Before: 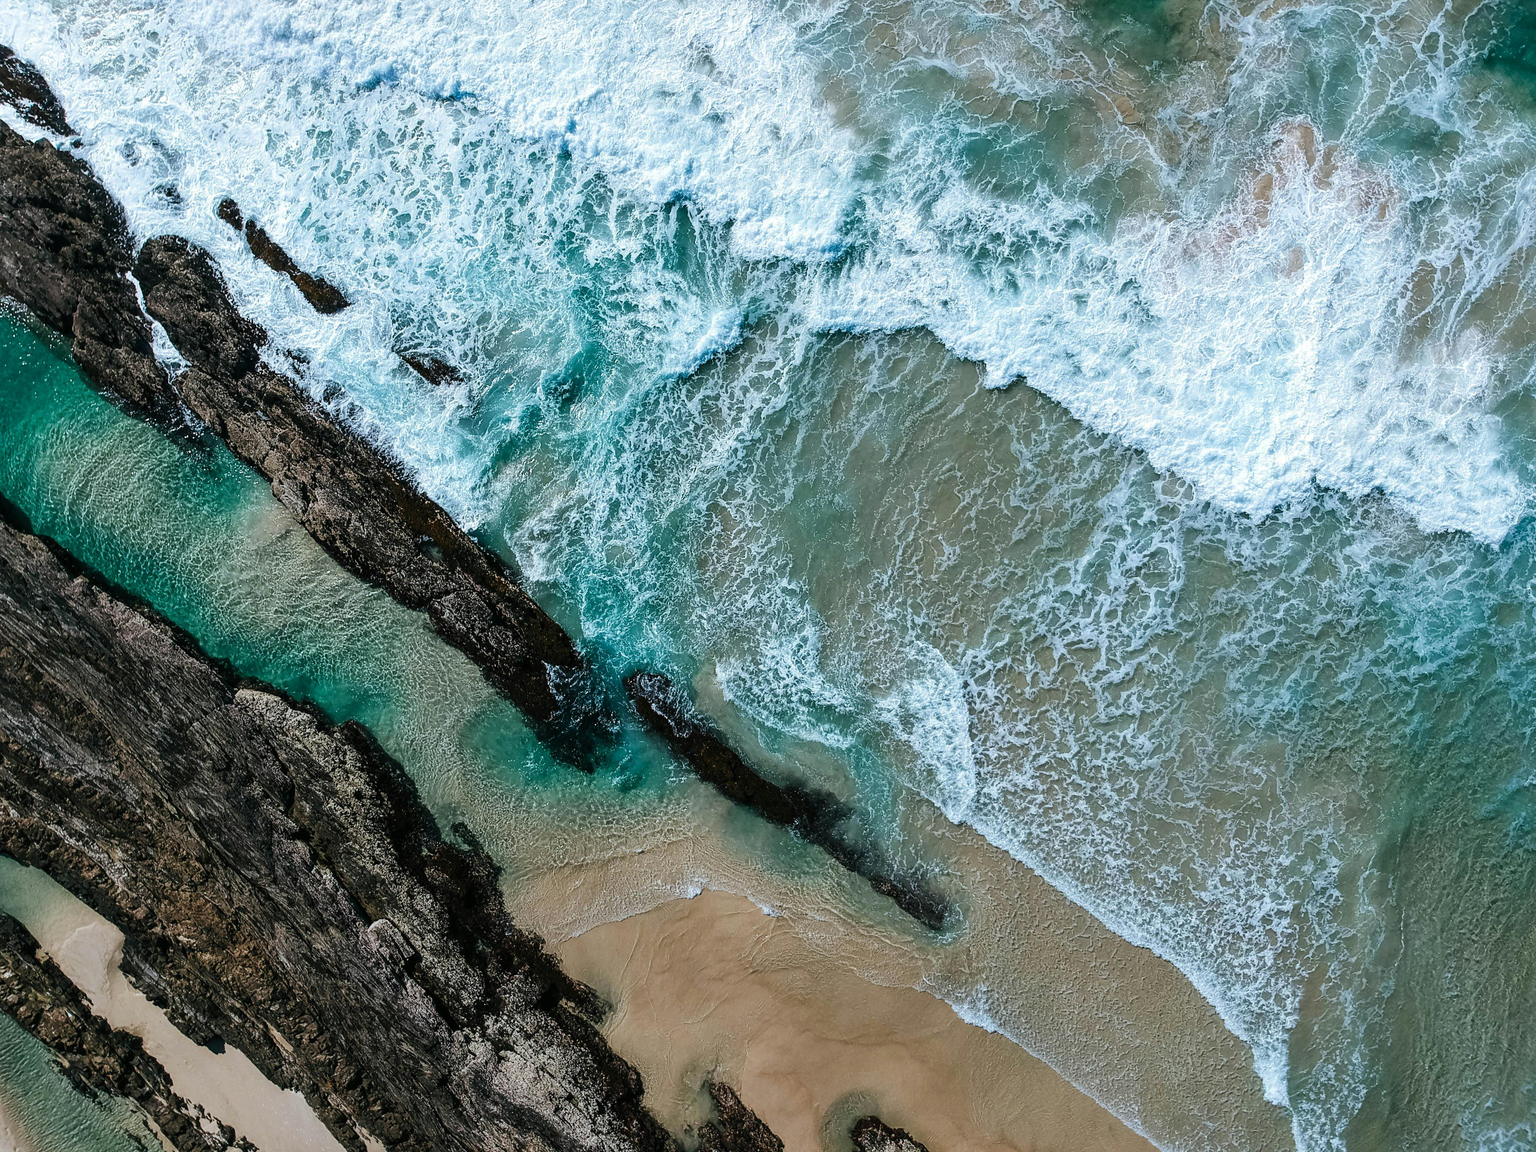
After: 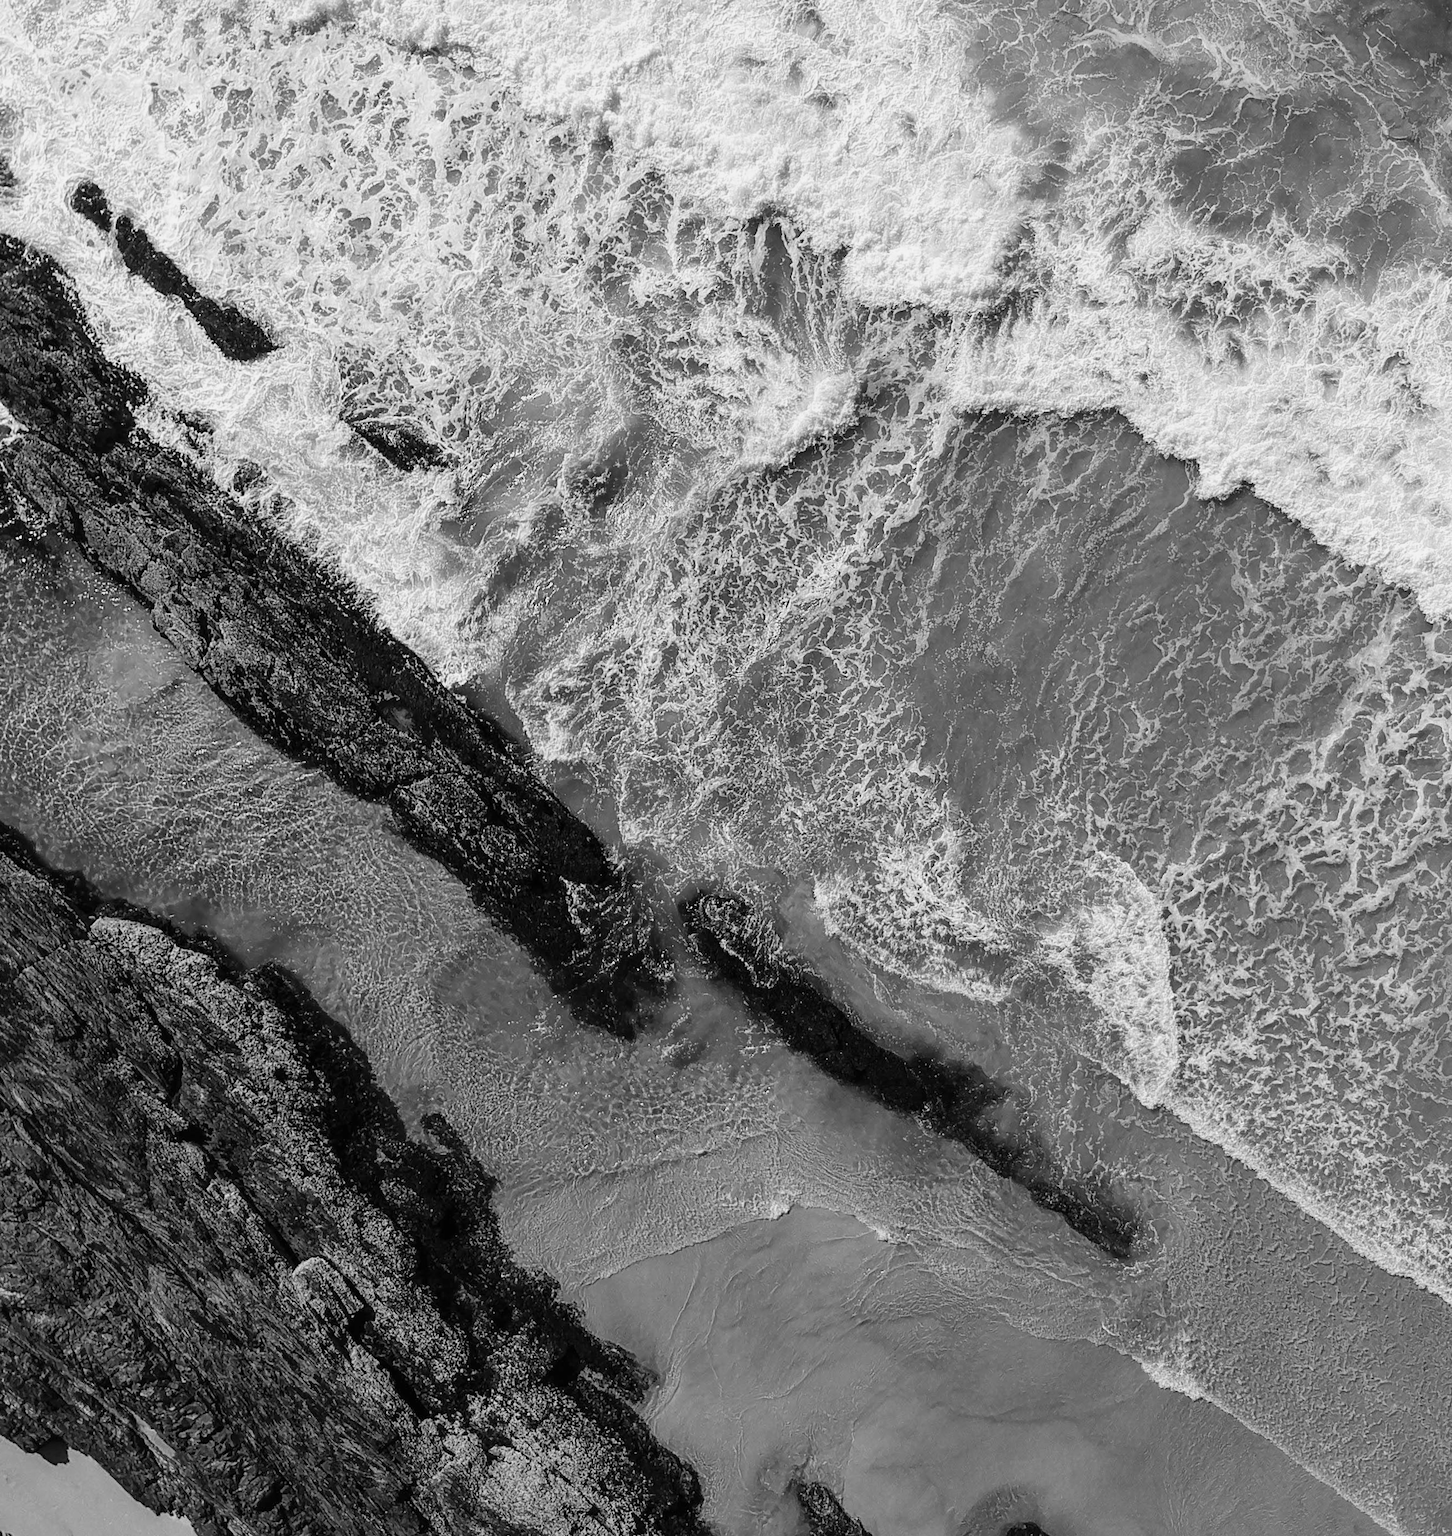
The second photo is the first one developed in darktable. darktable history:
rotate and perspective: rotation 0.679°, lens shift (horizontal) 0.136, crop left 0.009, crop right 0.991, crop top 0.078, crop bottom 0.95
shadows and highlights: shadows 43.06, highlights 6.94
crop and rotate: left 12.673%, right 20.66%
exposure: exposure -0.041 EV, compensate highlight preservation false
color calibration: output gray [0.31, 0.36, 0.33, 0], gray › normalize channels true, illuminant same as pipeline (D50), adaptation XYZ, x 0.346, y 0.359, gamut compression 0
color zones: curves: ch0 [(0, 0.613) (0.01, 0.613) (0.245, 0.448) (0.498, 0.529) (0.642, 0.665) (0.879, 0.777) (0.99, 0.613)]; ch1 [(0, 0.035) (0.121, 0.189) (0.259, 0.197) (0.415, 0.061) (0.589, 0.022) (0.732, 0.022) (0.857, 0.026) (0.991, 0.053)]
